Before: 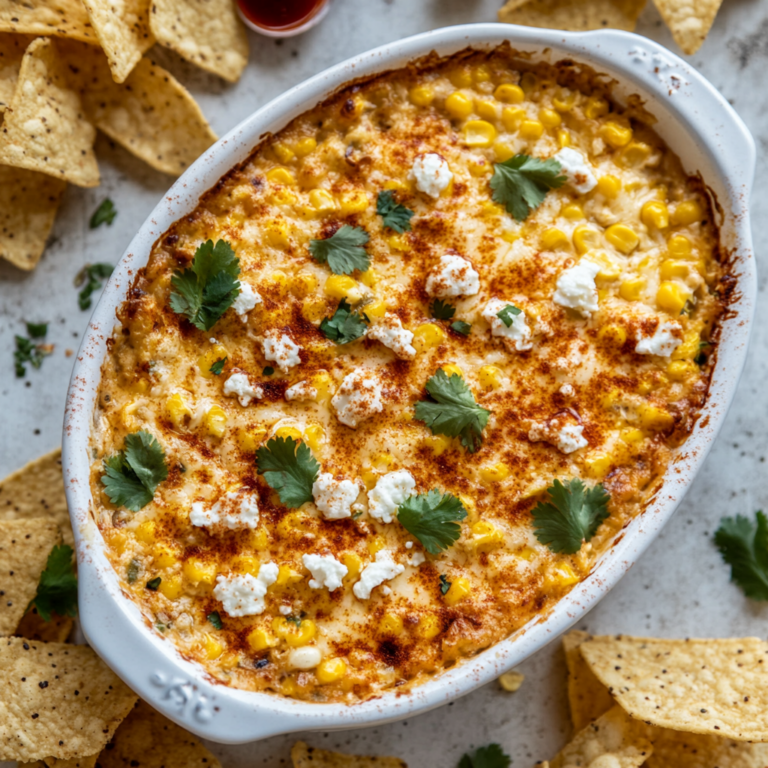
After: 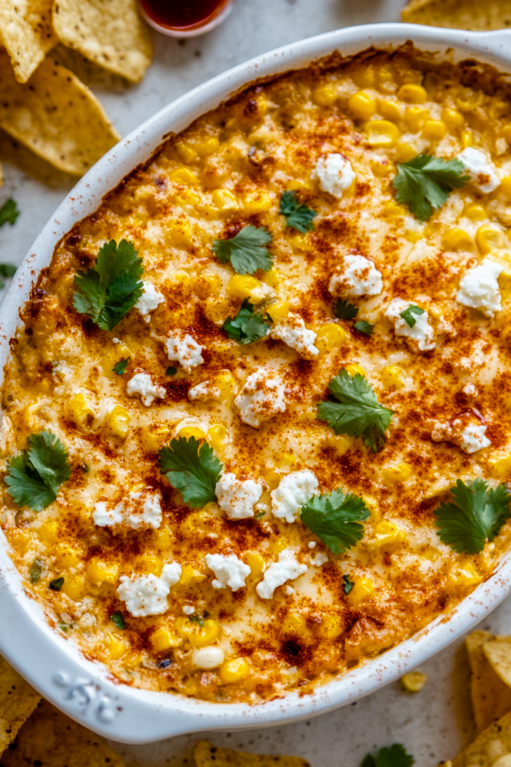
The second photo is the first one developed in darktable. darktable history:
crop and rotate: left 12.648%, right 20.685%
color balance rgb: perceptual saturation grading › global saturation 35%, perceptual saturation grading › highlights -30%, perceptual saturation grading › shadows 35%, perceptual brilliance grading › global brilliance 3%, perceptual brilliance grading › highlights -3%, perceptual brilliance grading › shadows 3%
